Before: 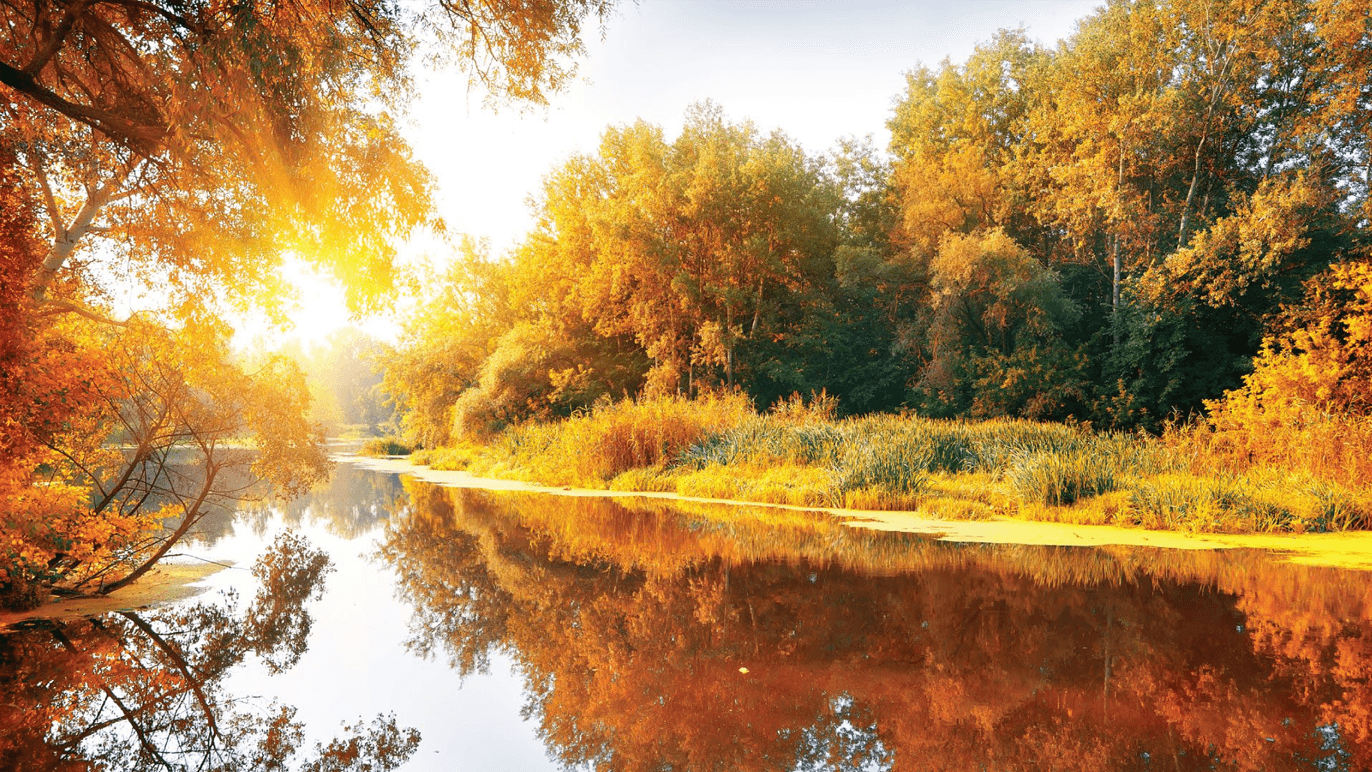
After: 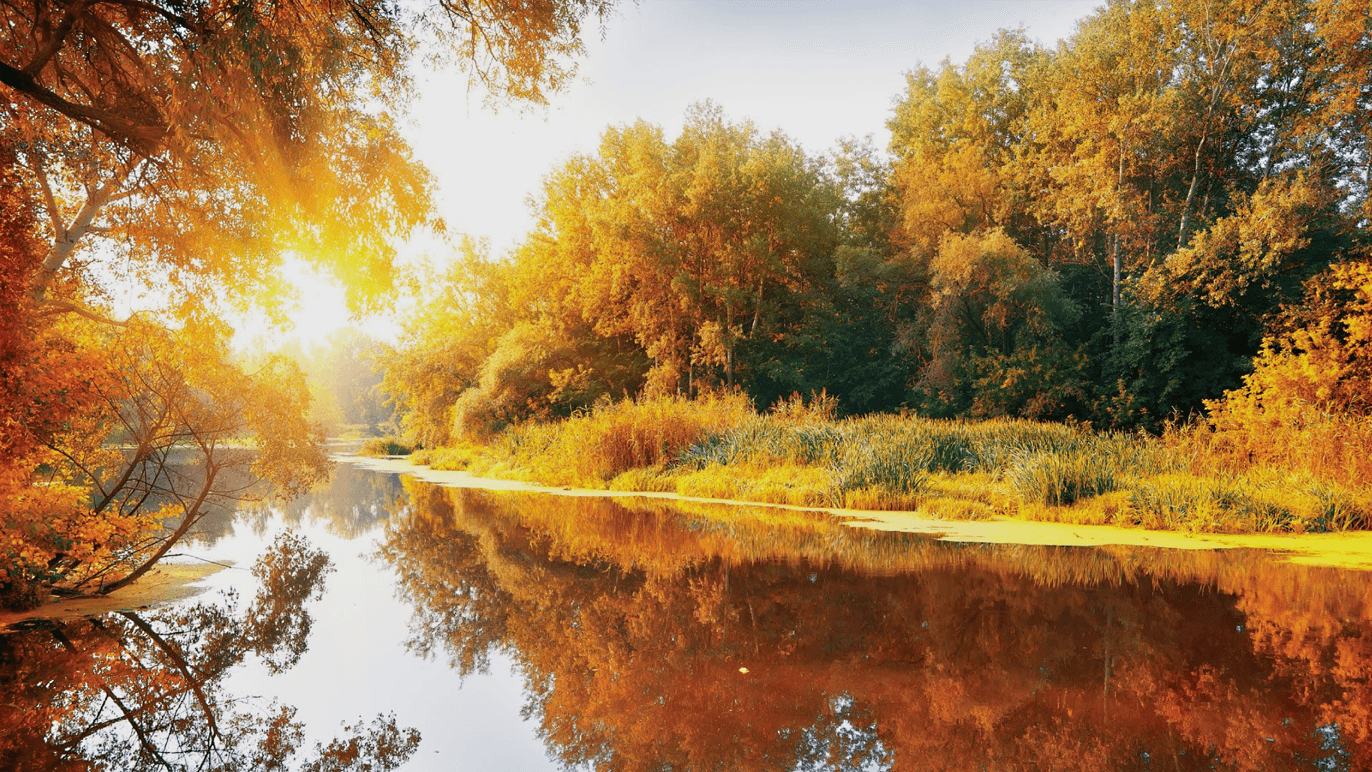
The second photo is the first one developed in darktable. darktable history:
tone equalizer: on, module defaults
sharpen: radius 5.325, amount 0.312, threshold 26.433
exposure: exposure -0.293 EV, compensate highlight preservation false
